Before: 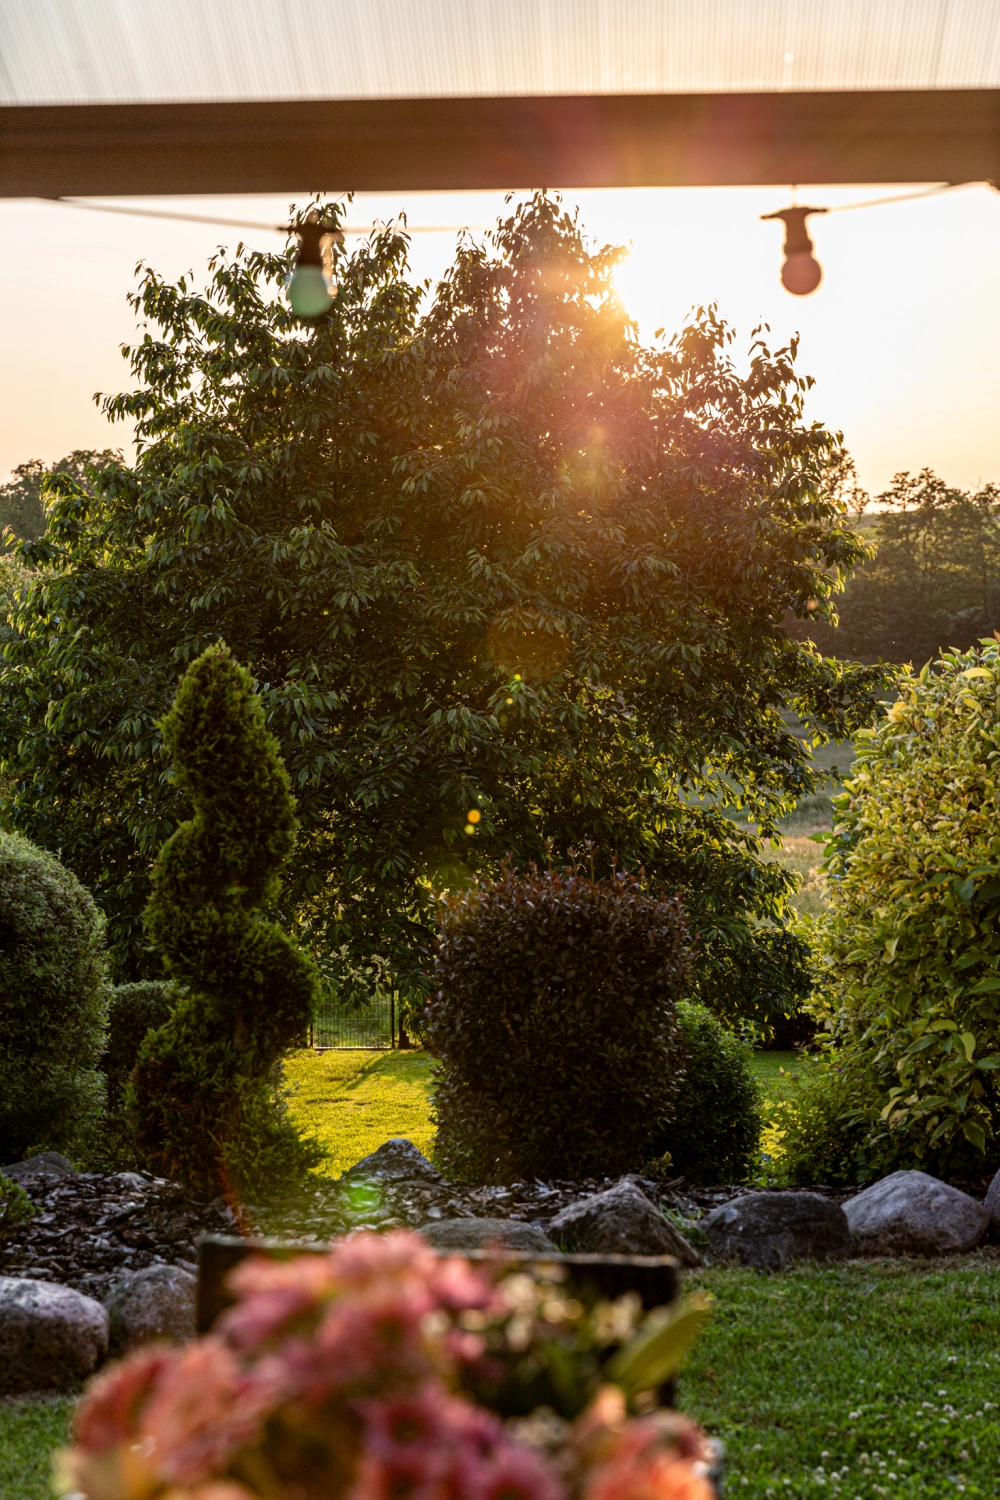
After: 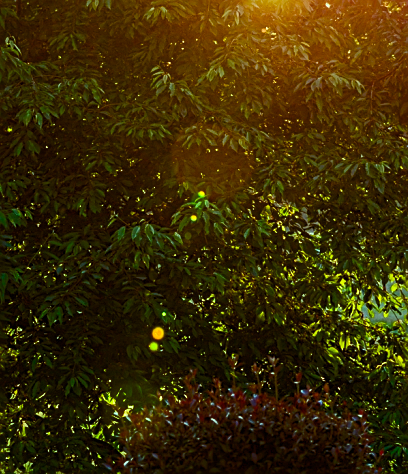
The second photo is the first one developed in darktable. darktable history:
shadows and highlights: shadows -55.18, highlights 86.98, soften with gaussian
color calibration: x 0.372, y 0.386, temperature 4283.64 K
crop: left 31.643%, top 32.22%, right 27.519%, bottom 36.168%
color correction: highlights b* -0.057
sharpen: on, module defaults
contrast brightness saturation: contrast 0.203, brightness 0.165, saturation 0.227
color balance rgb: highlights gain › luminance 15.612%, highlights gain › chroma 6.965%, highlights gain › hue 125.55°, perceptual saturation grading › global saturation 34.935%, perceptual saturation grading › highlights -29.972%, perceptual saturation grading › shadows 36.137%
